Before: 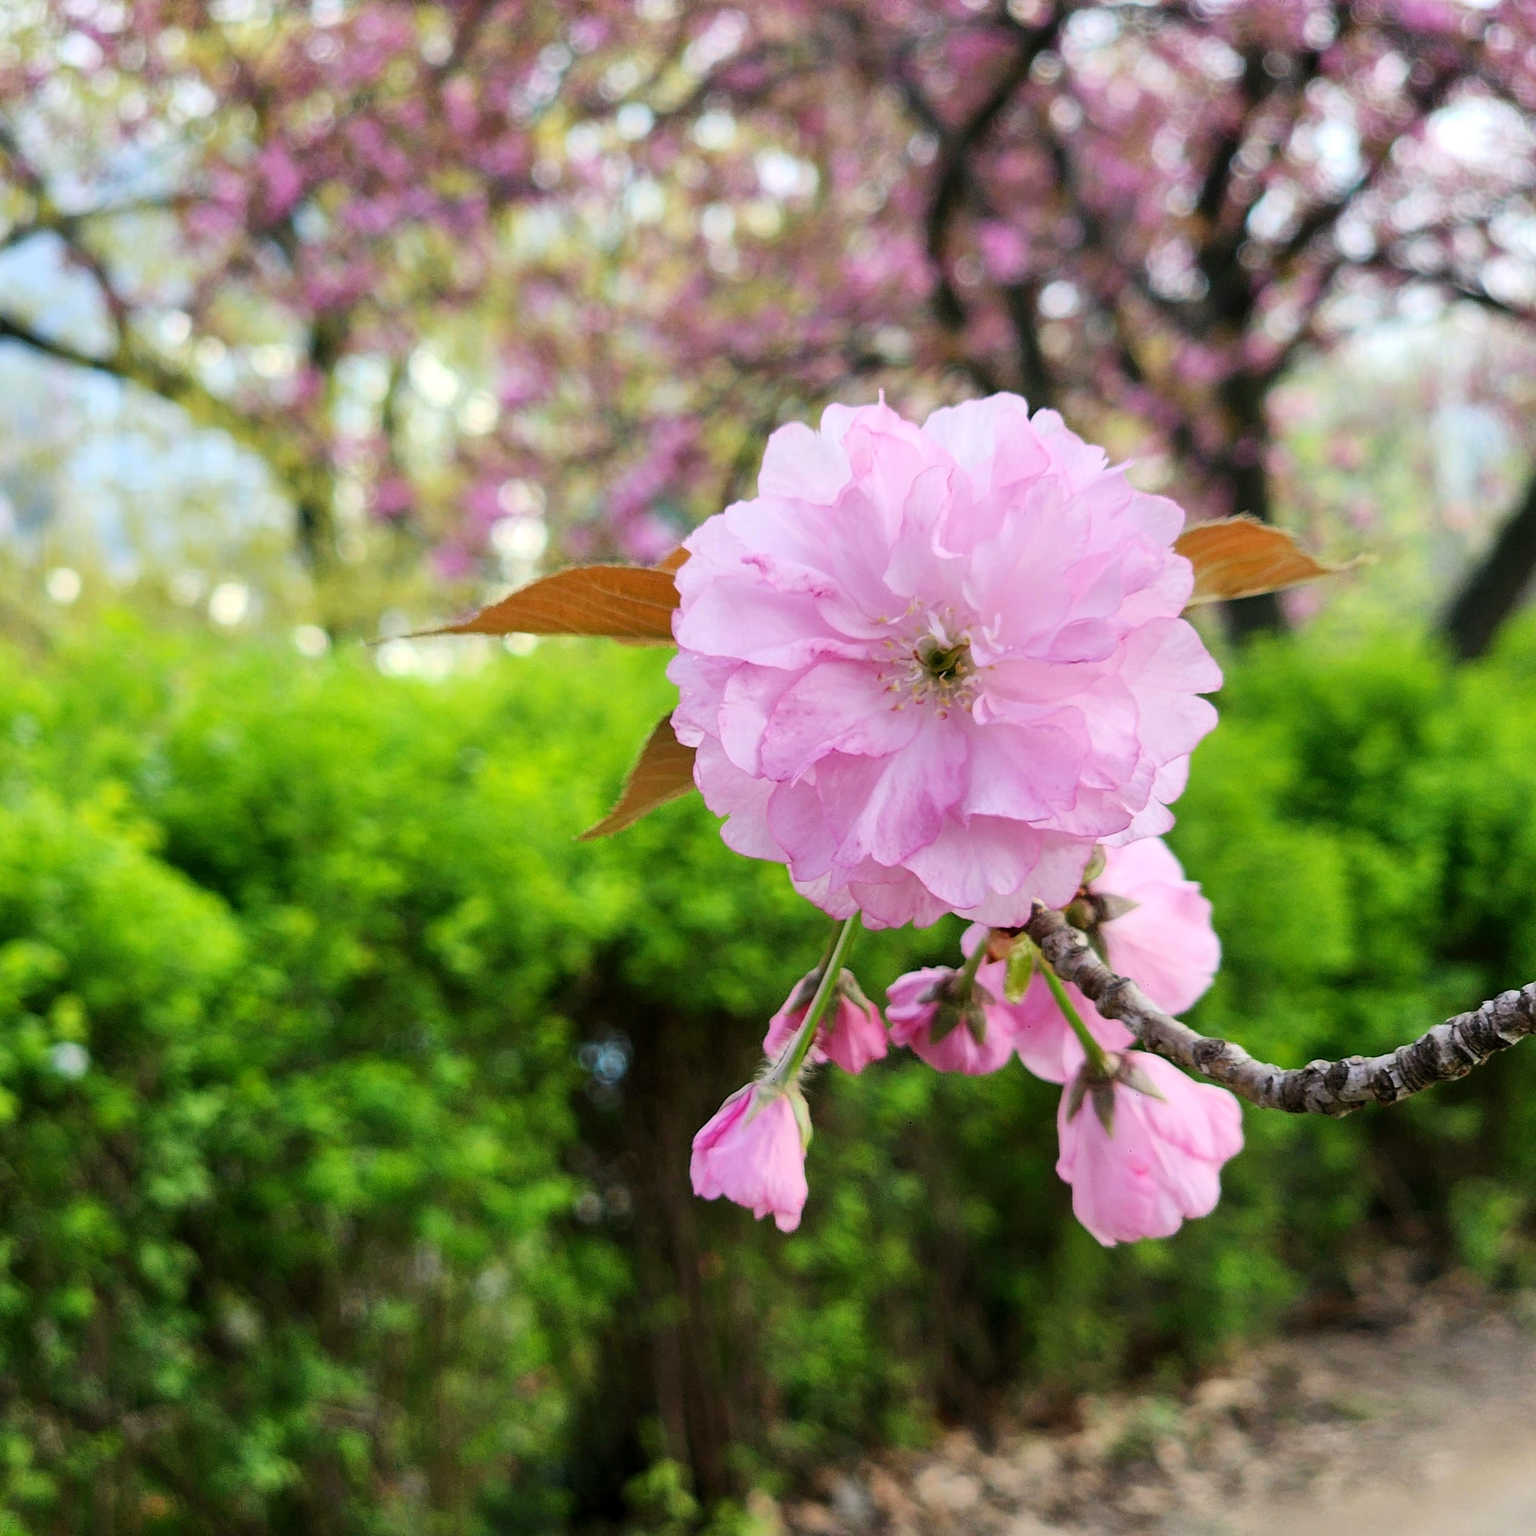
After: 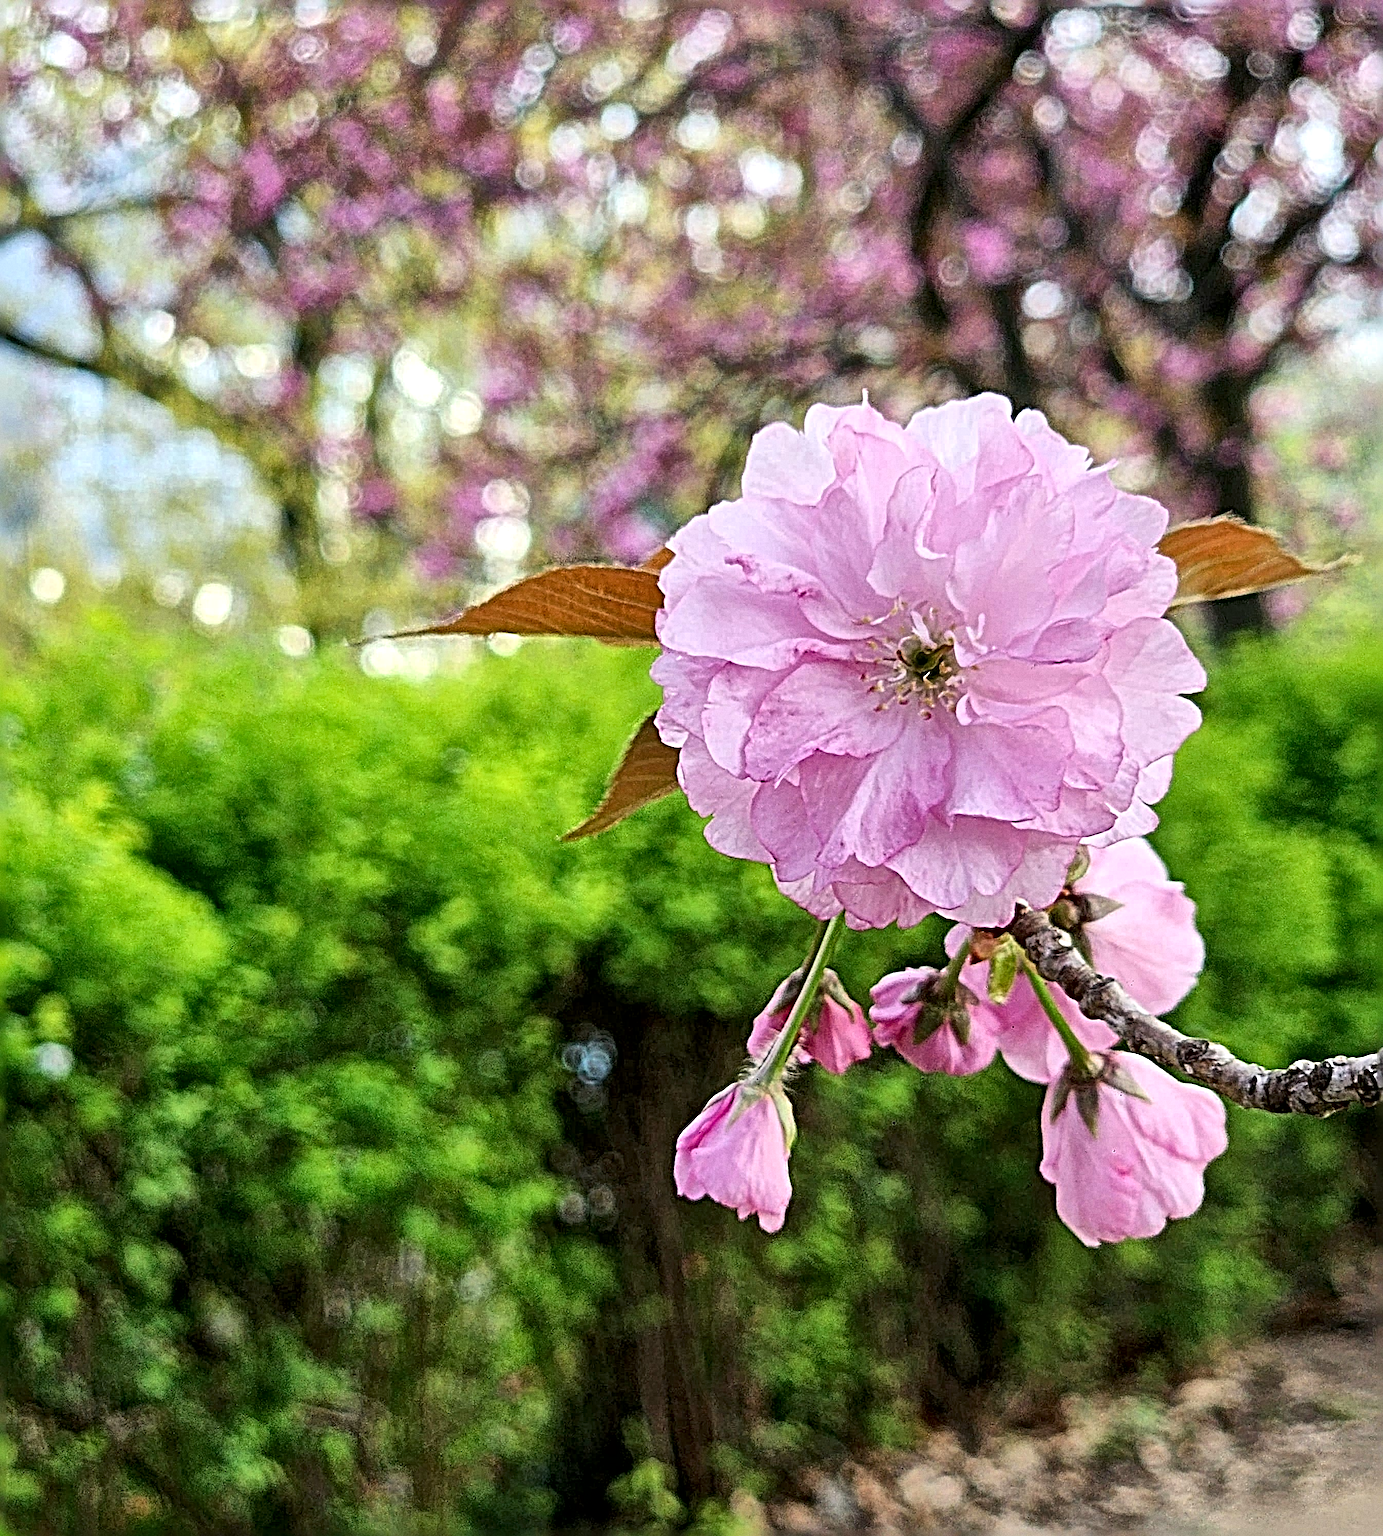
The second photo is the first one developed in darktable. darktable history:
local contrast: mode bilateral grid, contrast 20, coarseness 50, detail 148%, midtone range 0.2
sharpen: radius 6.3, amount 1.8, threshold 0
crop and rotate: left 1.088%, right 8.807%
grain: coarseness 0.09 ISO
